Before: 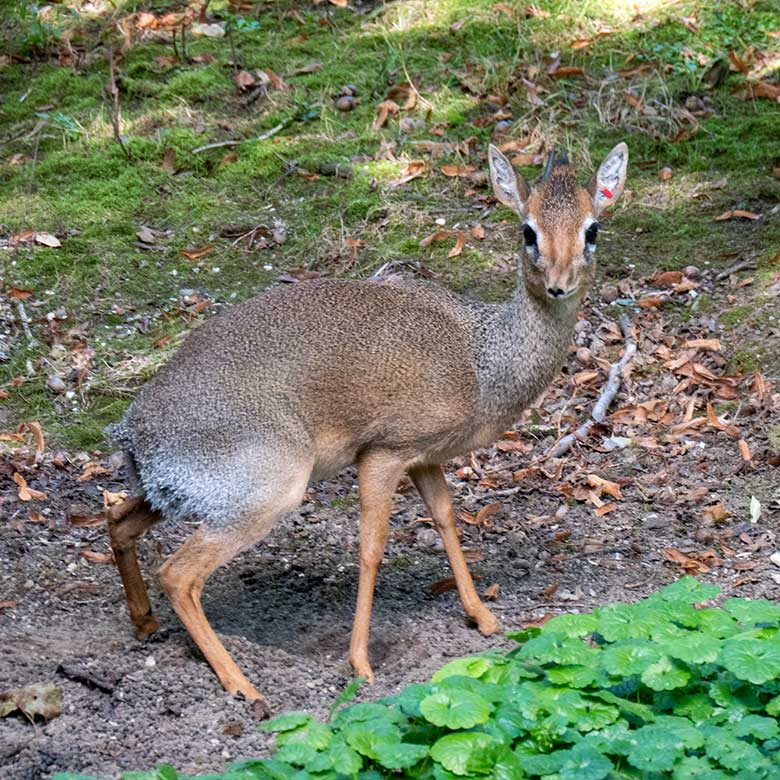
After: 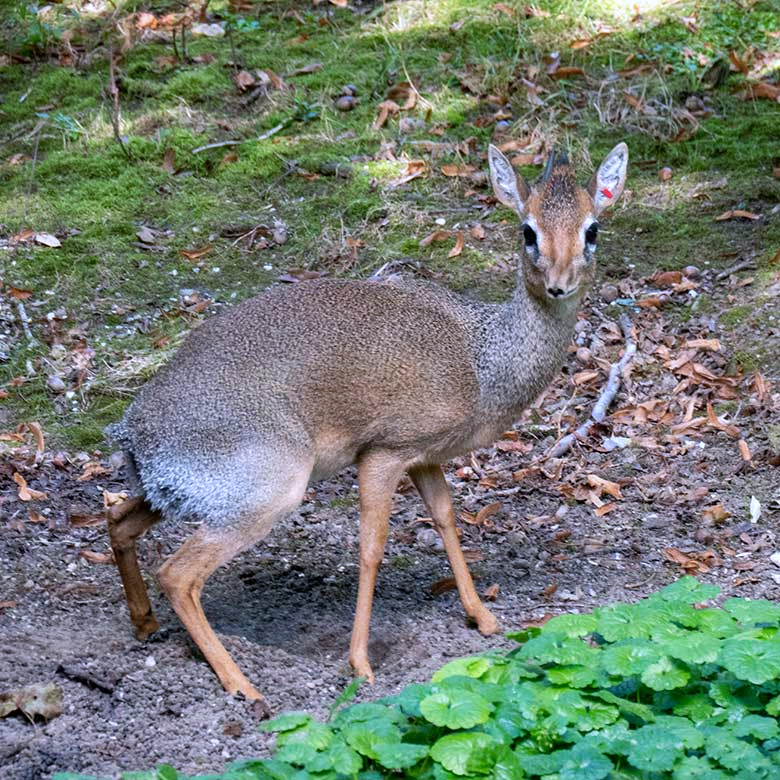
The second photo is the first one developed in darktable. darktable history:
tone equalizer: on, module defaults
white balance: red 0.967, blue 1.119, emerald 0.756
